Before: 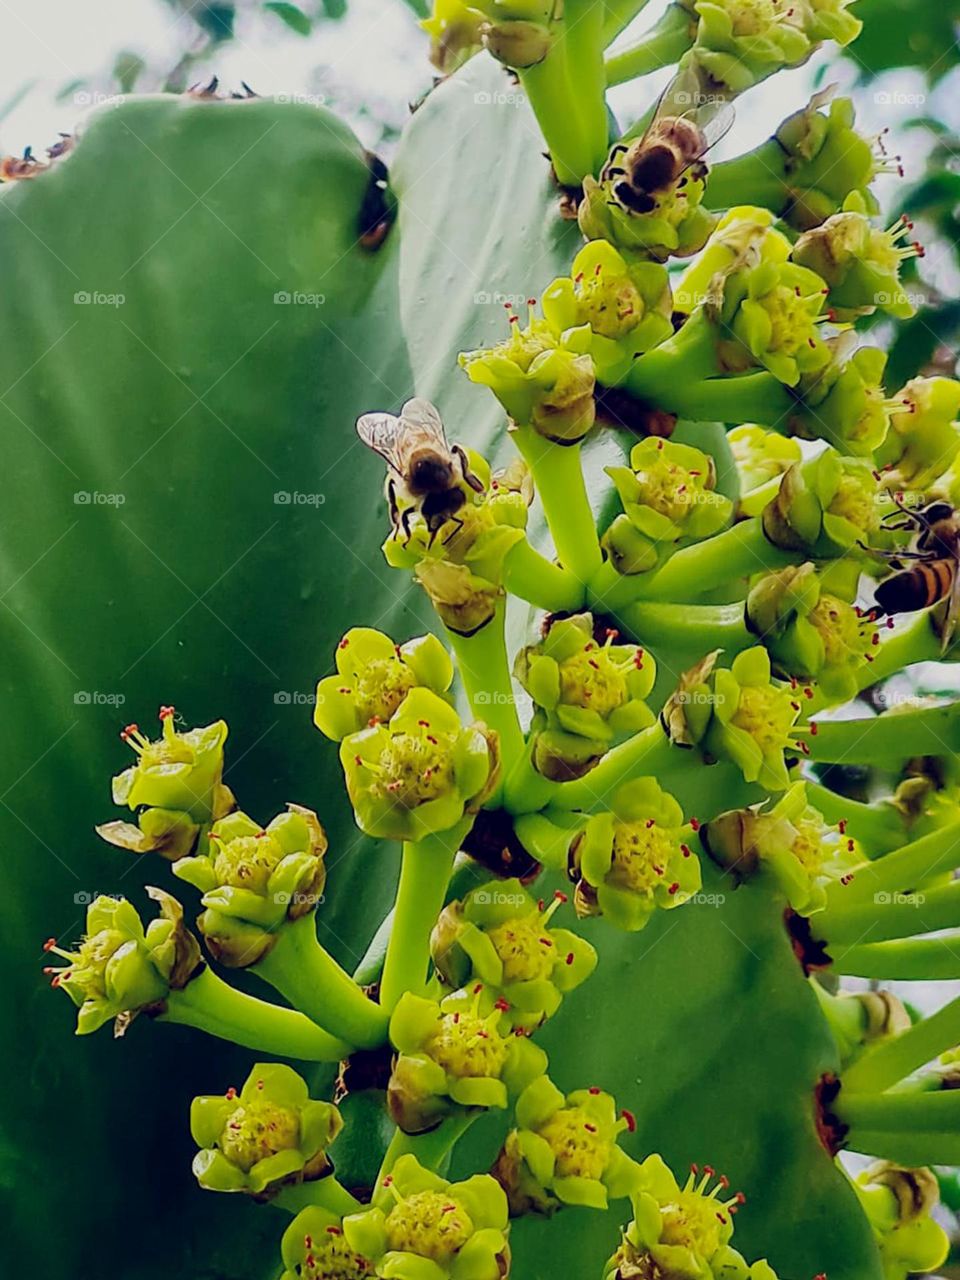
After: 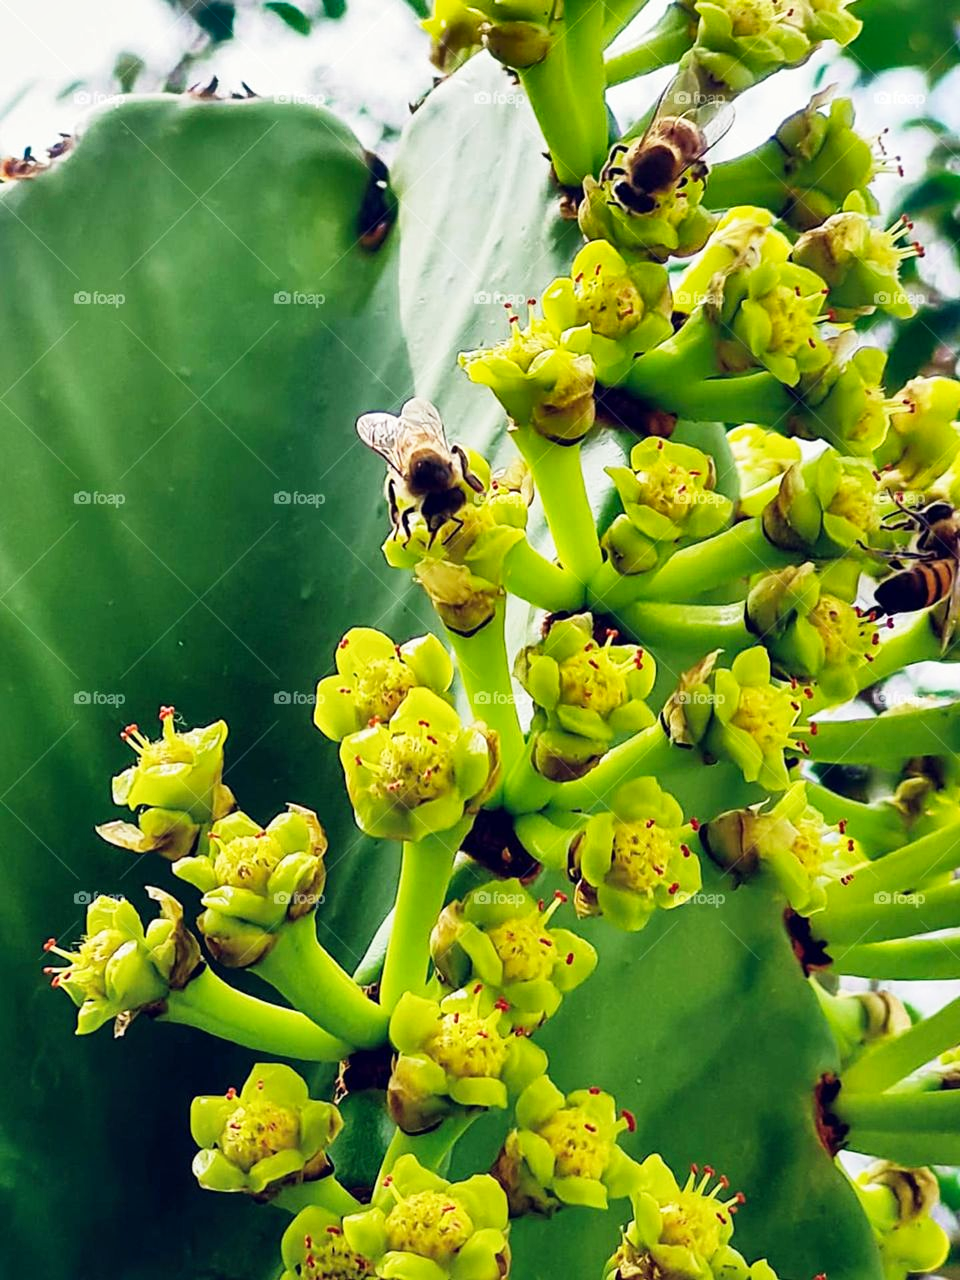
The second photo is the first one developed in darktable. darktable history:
shadows and highlights: radius 117.28, shadows 42.04, highlights -62.07, soften with gaussian
base curve: curves: ch0 [(0, 0) (0.666, 0.806) (1, 1)], preserve colors none
tone equalizer: -8 EV -0.412 EV, -7 EV -0.359 EV, -6 EV -0.312 EV, -5 EV -0.209 EV, -3 EV 0.247 EV, -2 EV 0.313 EV, -1 EV 0.39 EV, +0 EV 0.434 EV
